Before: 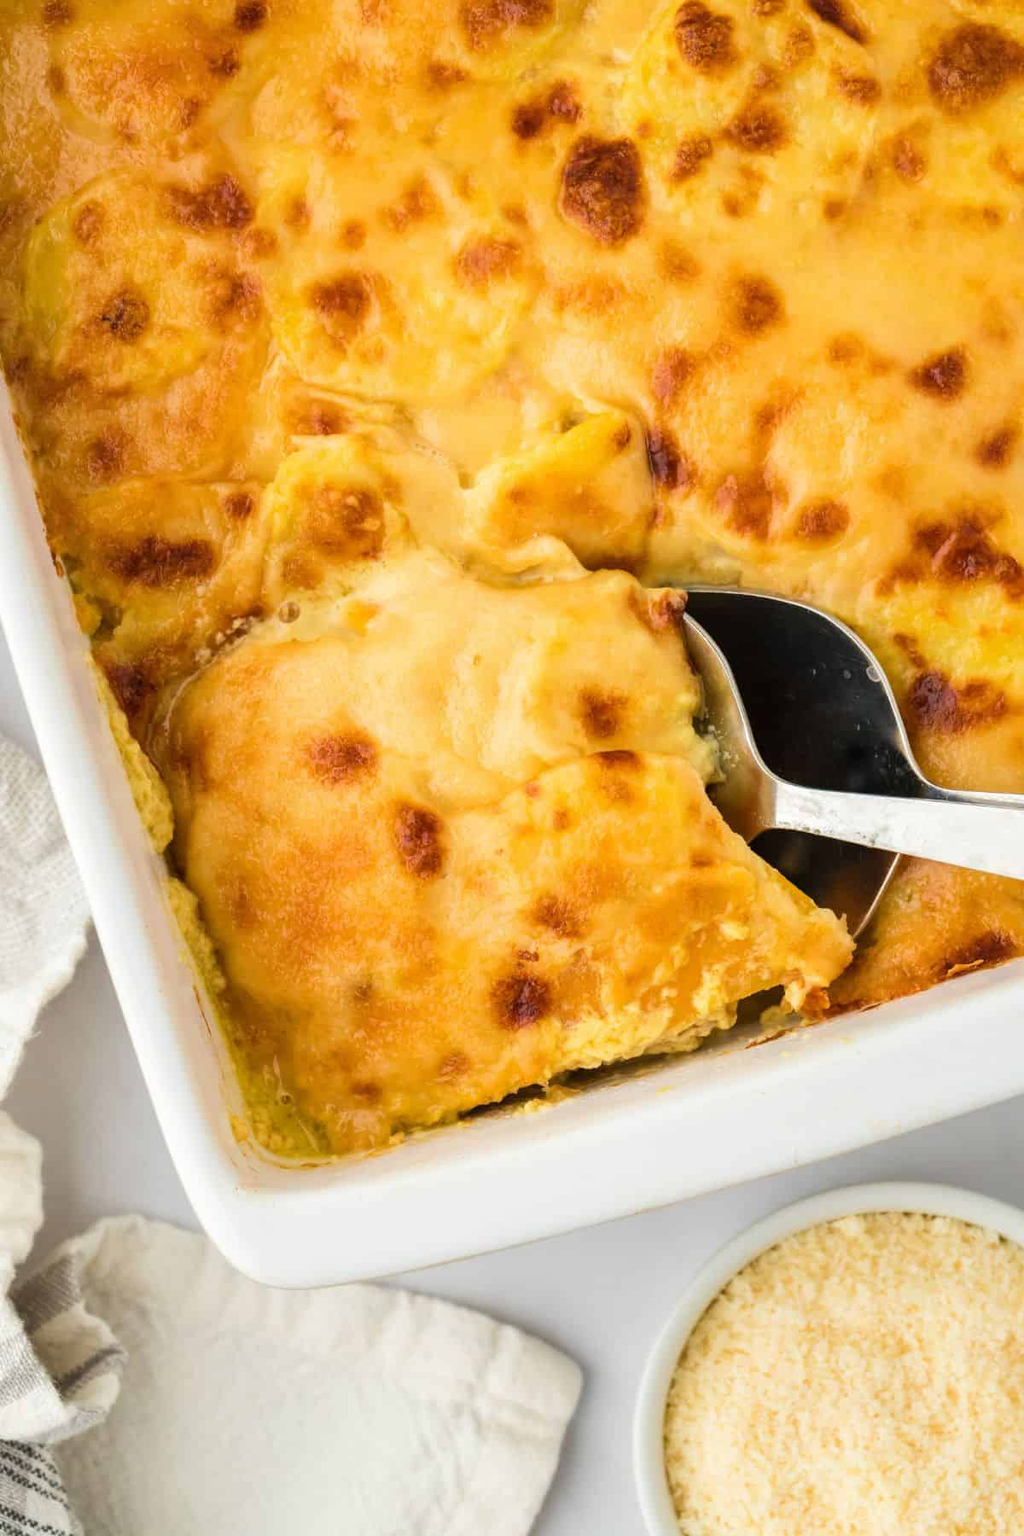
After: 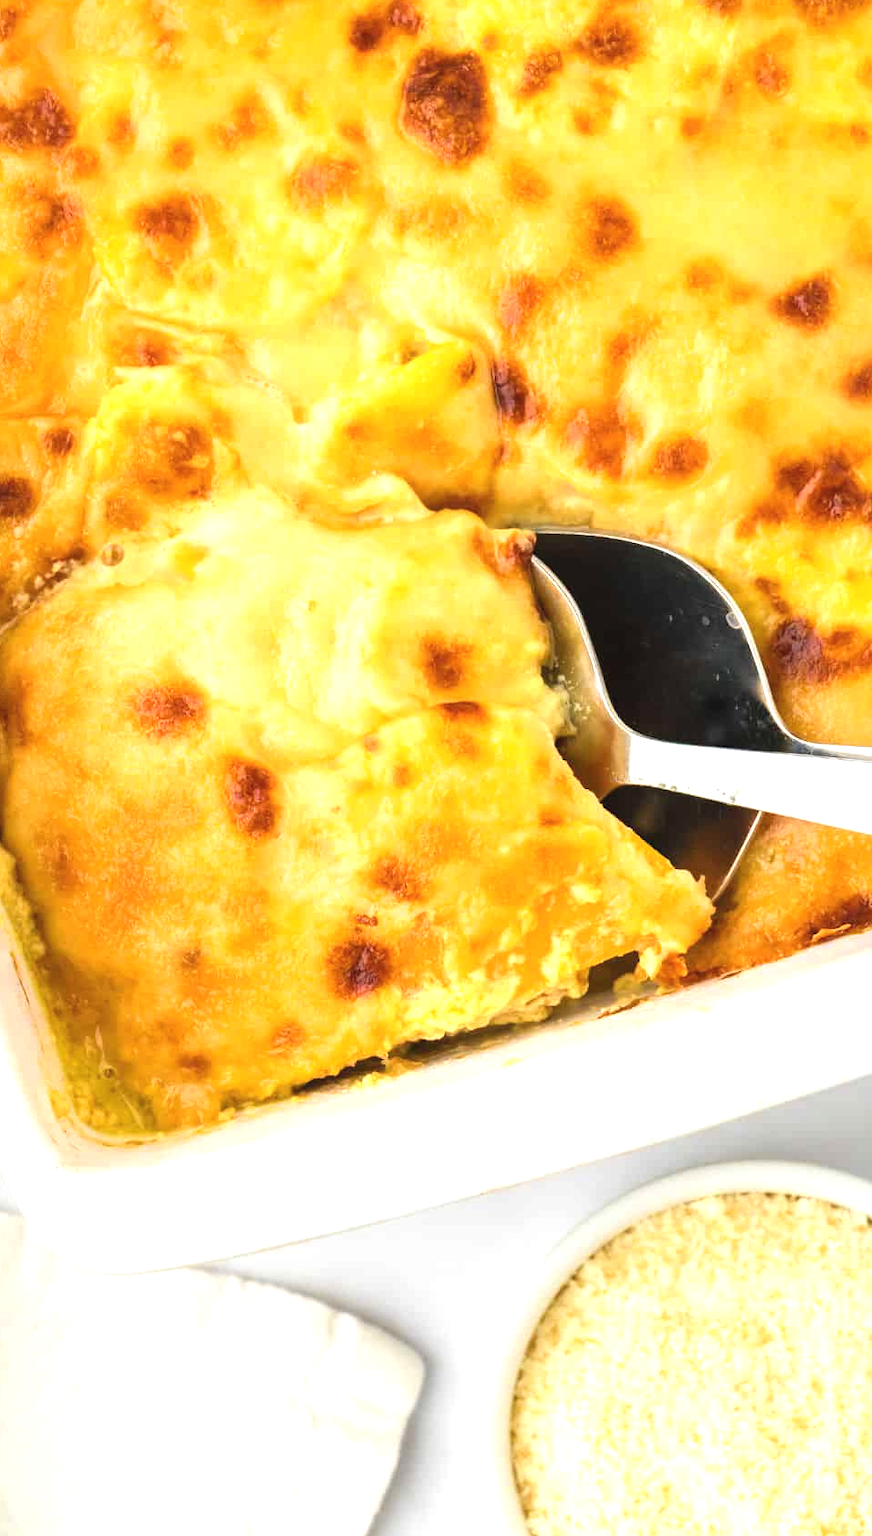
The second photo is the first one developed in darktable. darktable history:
crop and rotate: left 17.975%, top 5.9%, right 1.815%
exposure: black level correction -0.002, exposure 0.714 EV, compensate highlight preservation false
